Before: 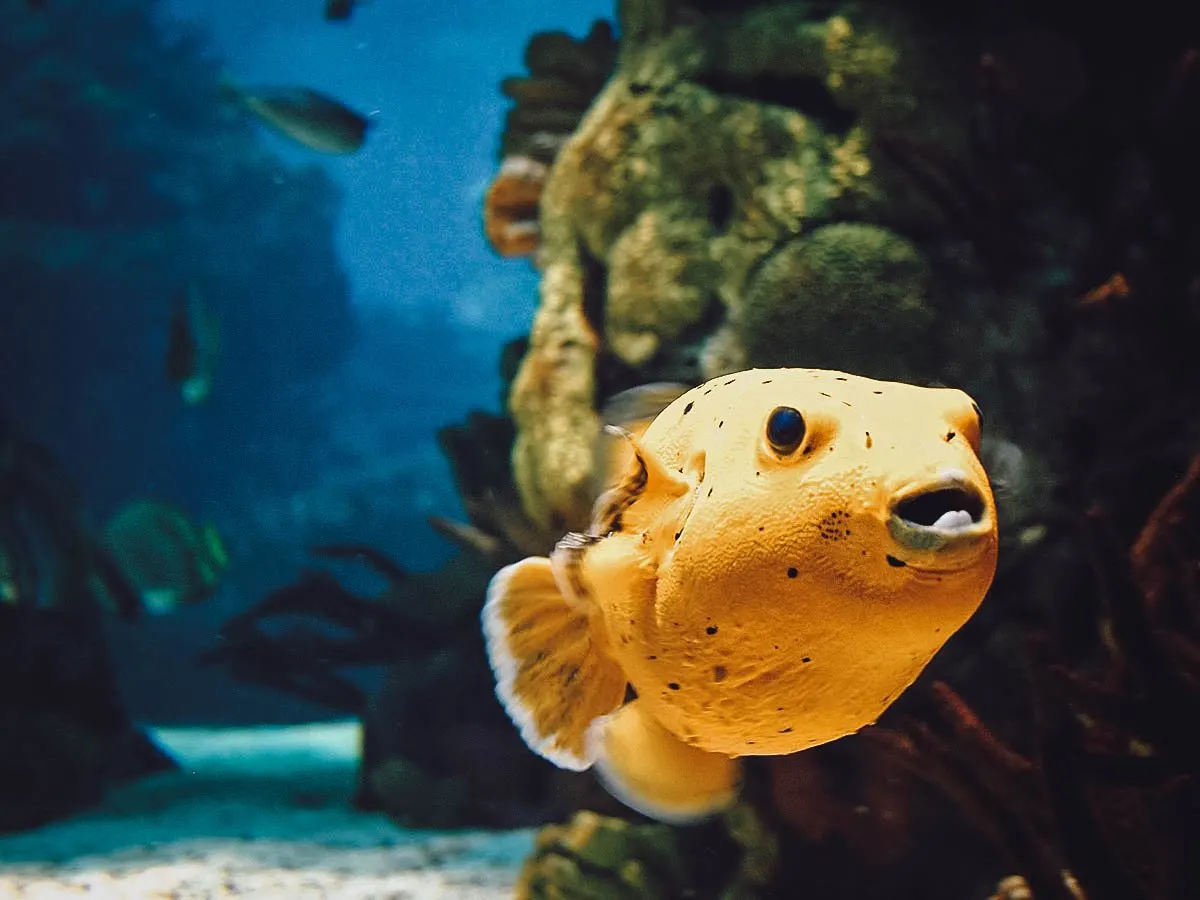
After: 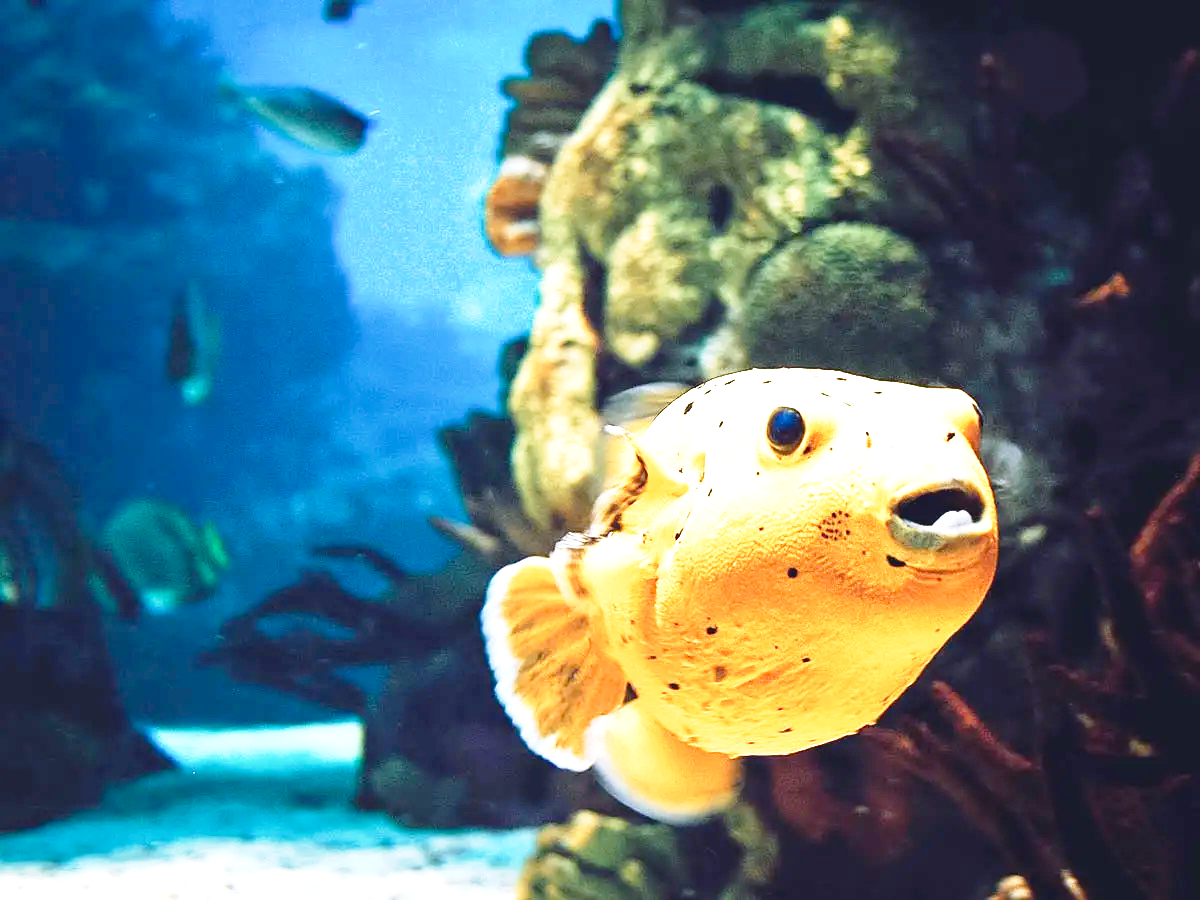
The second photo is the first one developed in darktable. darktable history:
exposure: black level correction 0, exposure 1.385 EV, compensate exposure bias true, compensate highlight preservation false
tone curve: curves: ch0 [(0, 0.013) (0.129, 0.1) (0.327, 0.382) (0.489, 0.573) (0.66, 0.748) (0.858, 0.926) (1, 0.977)]; ch1 [(0, 0) (0.353, 0.344) (0.45, 0.46) (0.498, 0.498) (0.521, 0.512) (0.563, 0.559) (0.592, 0.585) (0.647, 0.68) (1, 1)]; ch2 [(0, 0) (0.333, 0.346) (0.375, 0.375) (0.427, 0.44) (0.476, 0.492) (0.511, 0.508) (0.528, 0.533) (0.579, 0.61) (0.612, 0.644) (0.66, 0.715) (1, 1)], preserve colors none
color calibration: x 0.37, y 0.382, temperature 4314.44 K
